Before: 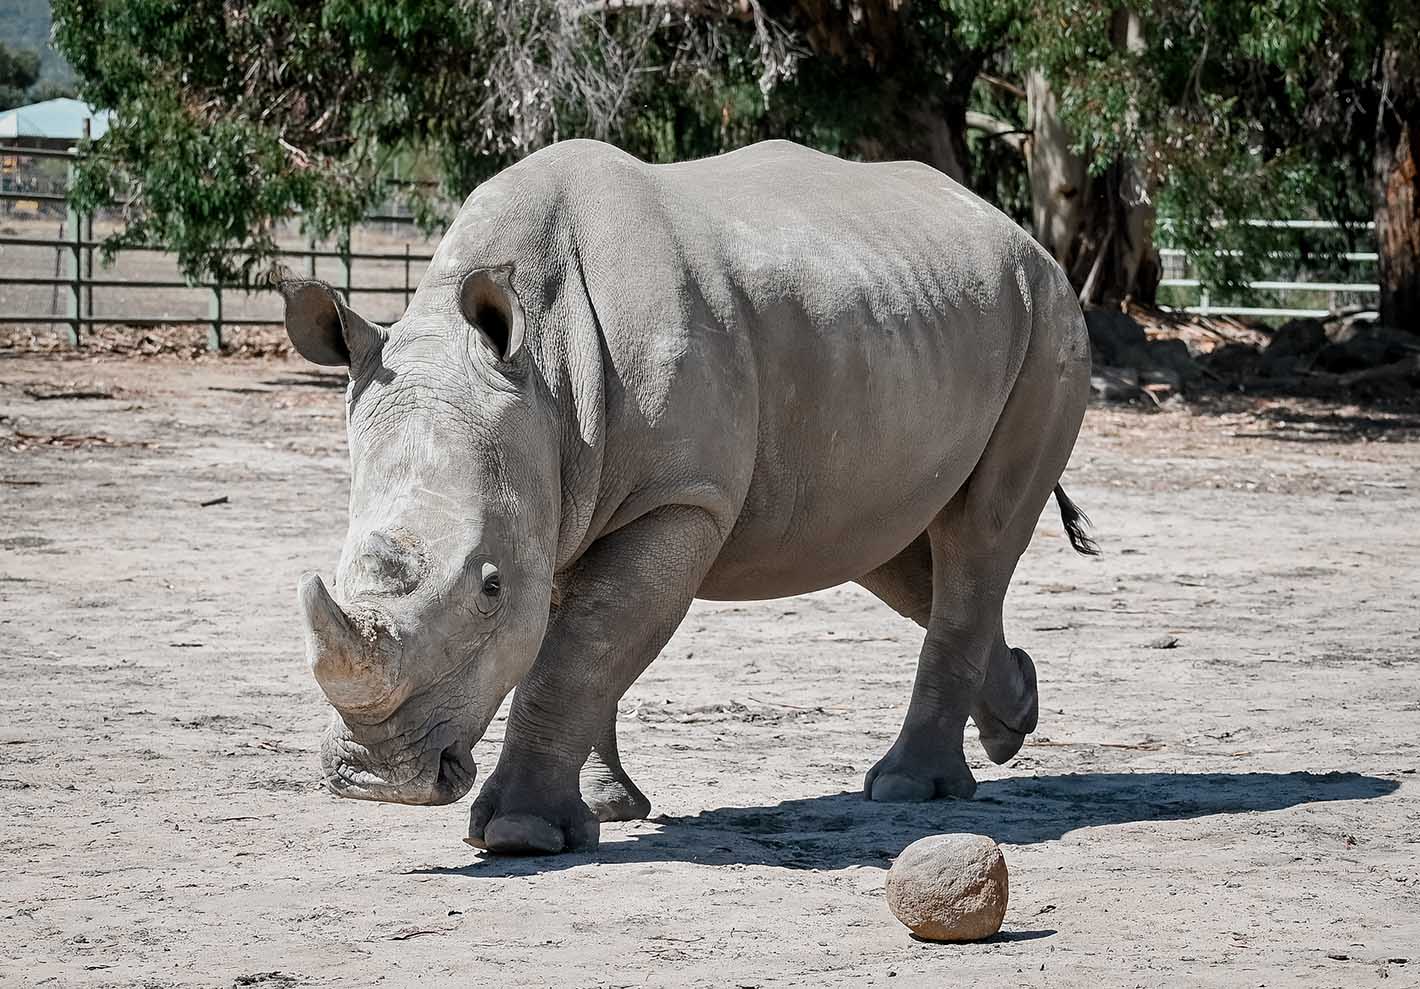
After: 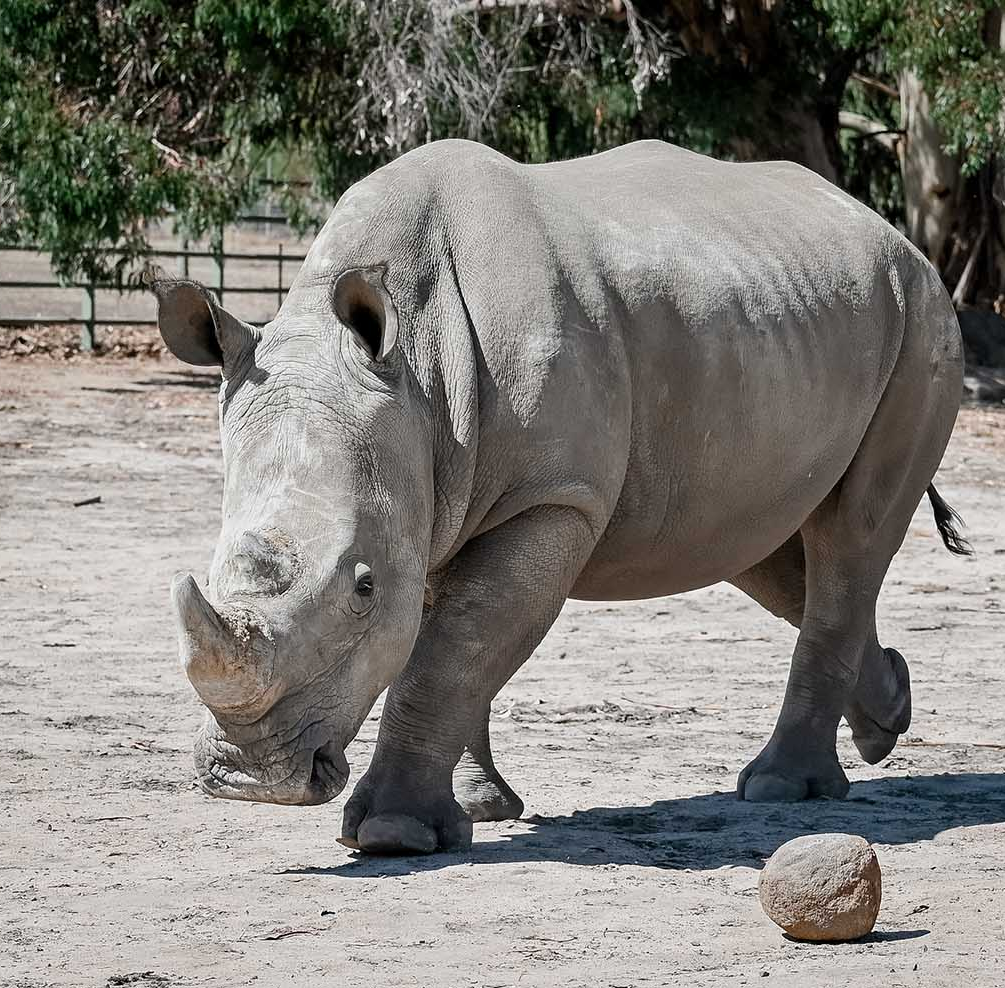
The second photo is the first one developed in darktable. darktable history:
crop and rotate: left 9.061%, right 20.142%
shadows and highlights: radius 334.93, shadows 63.48, highlights 6.06, compress 87.7%, highlights color adjustment 39.73%, soften with gaussian
